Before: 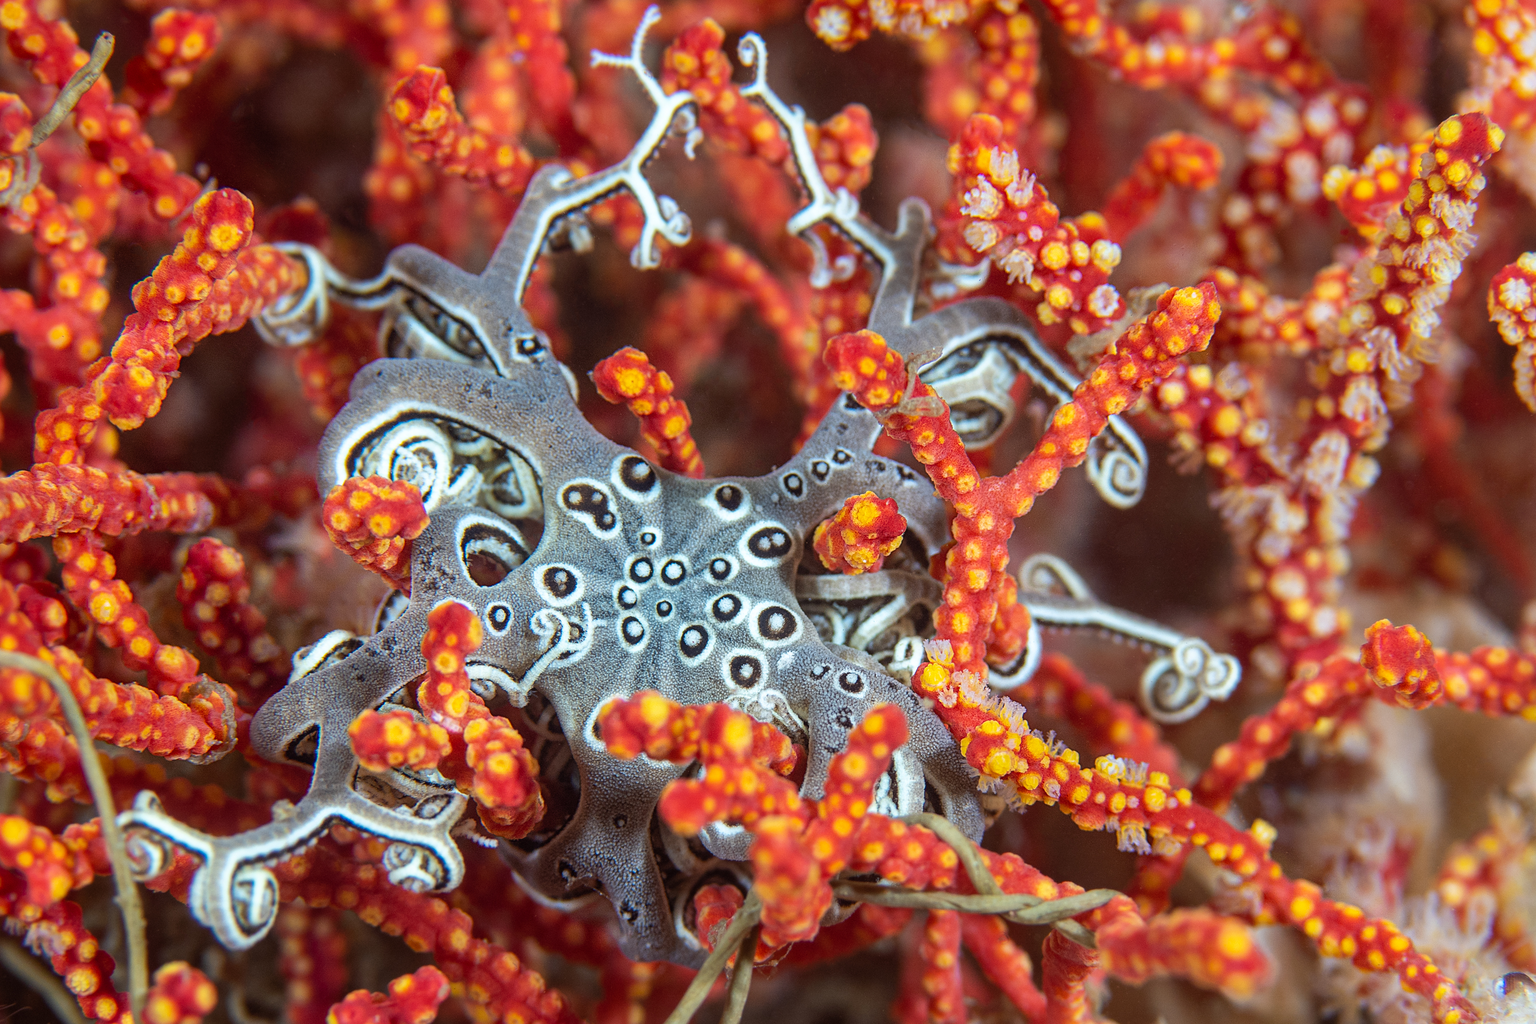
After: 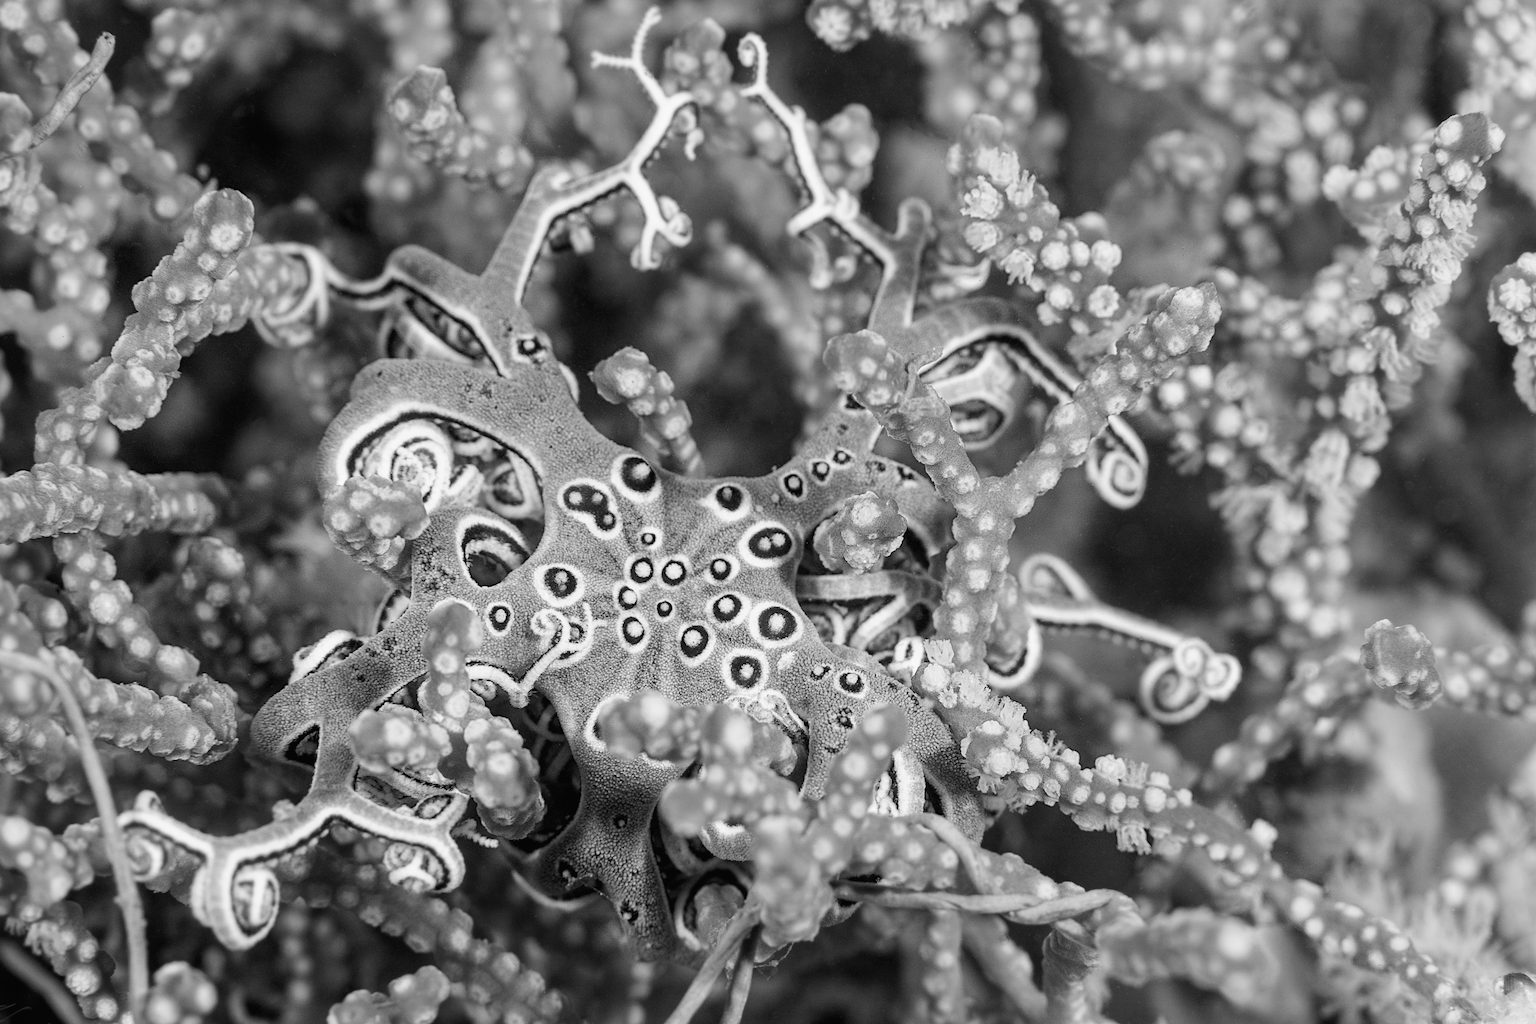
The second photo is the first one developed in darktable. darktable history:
monochrome: a 32, b 64, size 2.3
tone curve: curves: ch0 [(0, 0.013) (0.054, 0.018) (0.205, 0.197) (0.289, 0.309) (0.382, 0.437) (0.475, 0.552) (0.666, 0.743) (0.791, 0.85) (1, 0.998)]; ch1 [(0, 0) (0.394, 0.338) (0.449, 0.404) (0.499, 0.498) (0.526, 0.528) (0.543, 0.564) (0.589, 0.633) (0.66, 0.687) (0.783, 0.804) (1, 1)]; ch2 [(0, 0) (0.304, 0.31) (0.403, 0.399) (0.441, 0.421) (0.474, 0.466) (0.498, 0.496) (0.524, 0.538) (0.555, 0.584) (0.633, 0.665) (0.7, 0.711) (1, 1)], color space Lab, independent channels, preserve colors none
